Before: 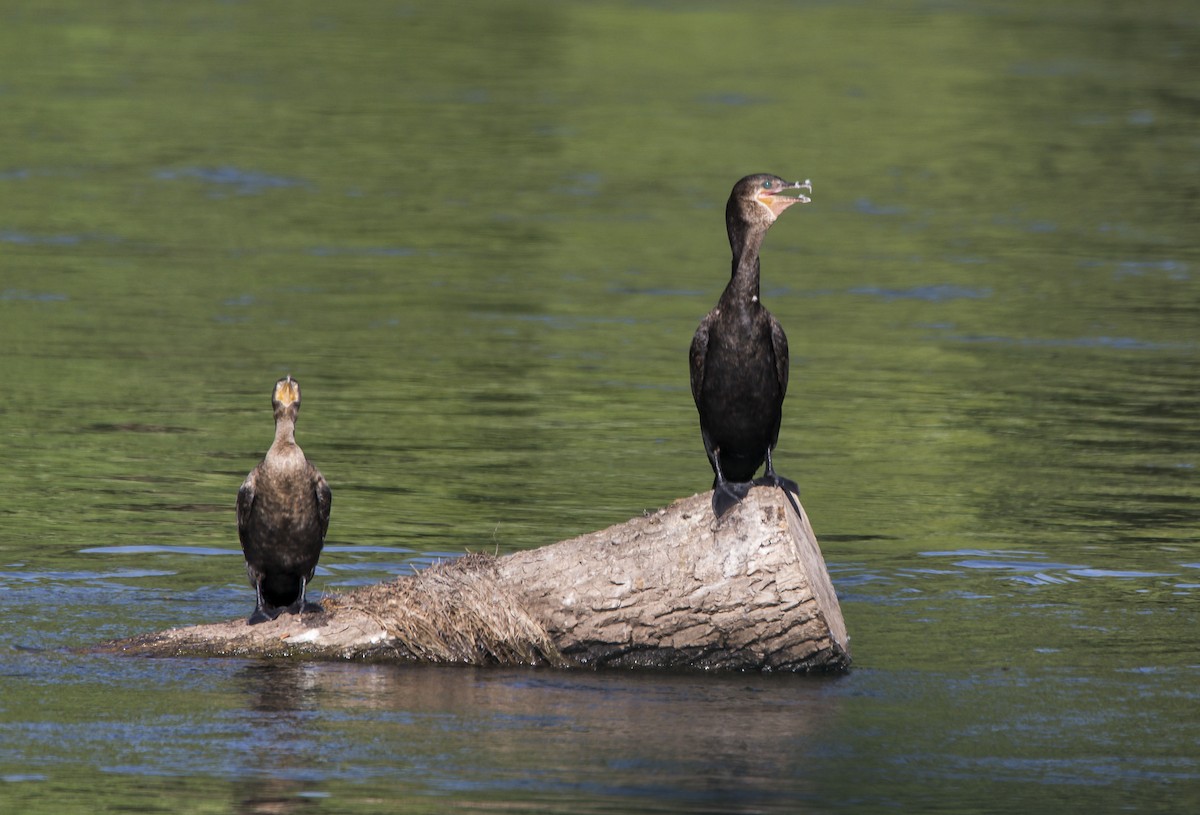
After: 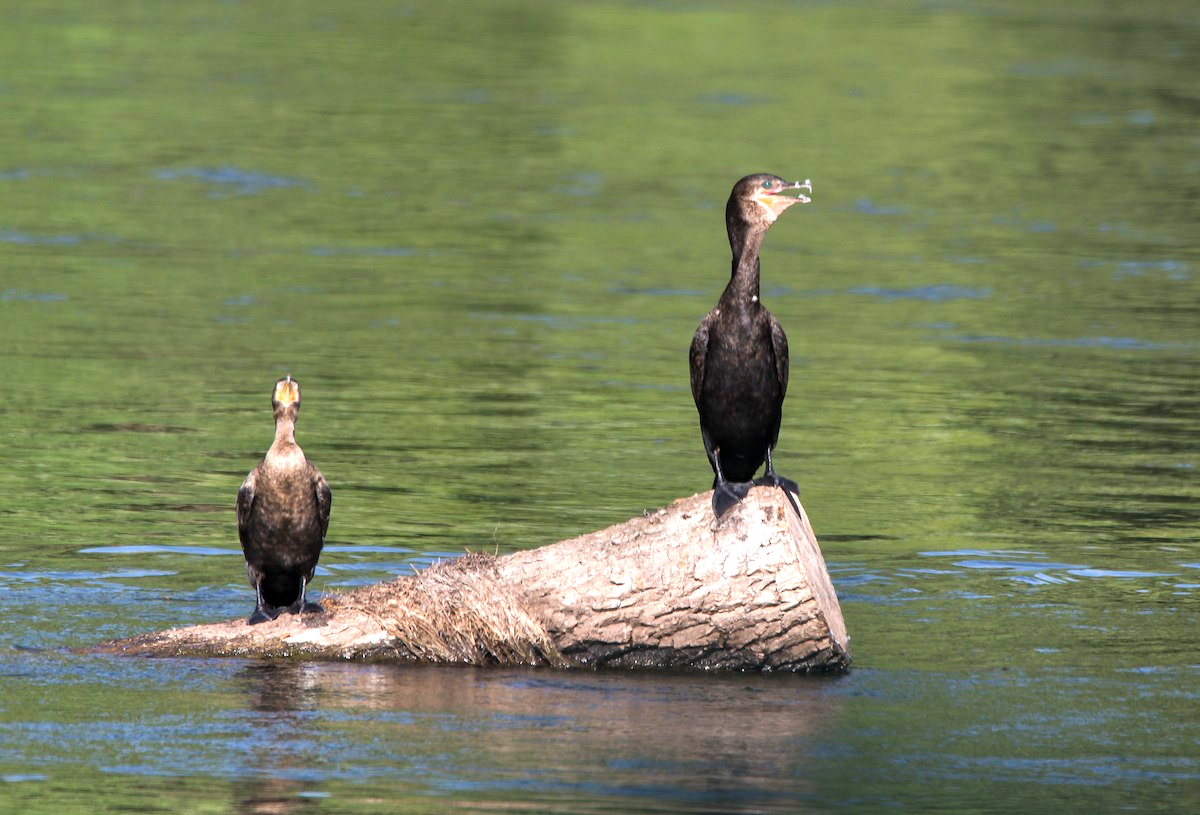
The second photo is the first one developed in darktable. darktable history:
exposure: exposure 0.746 EV, compensate highlight preservation false
